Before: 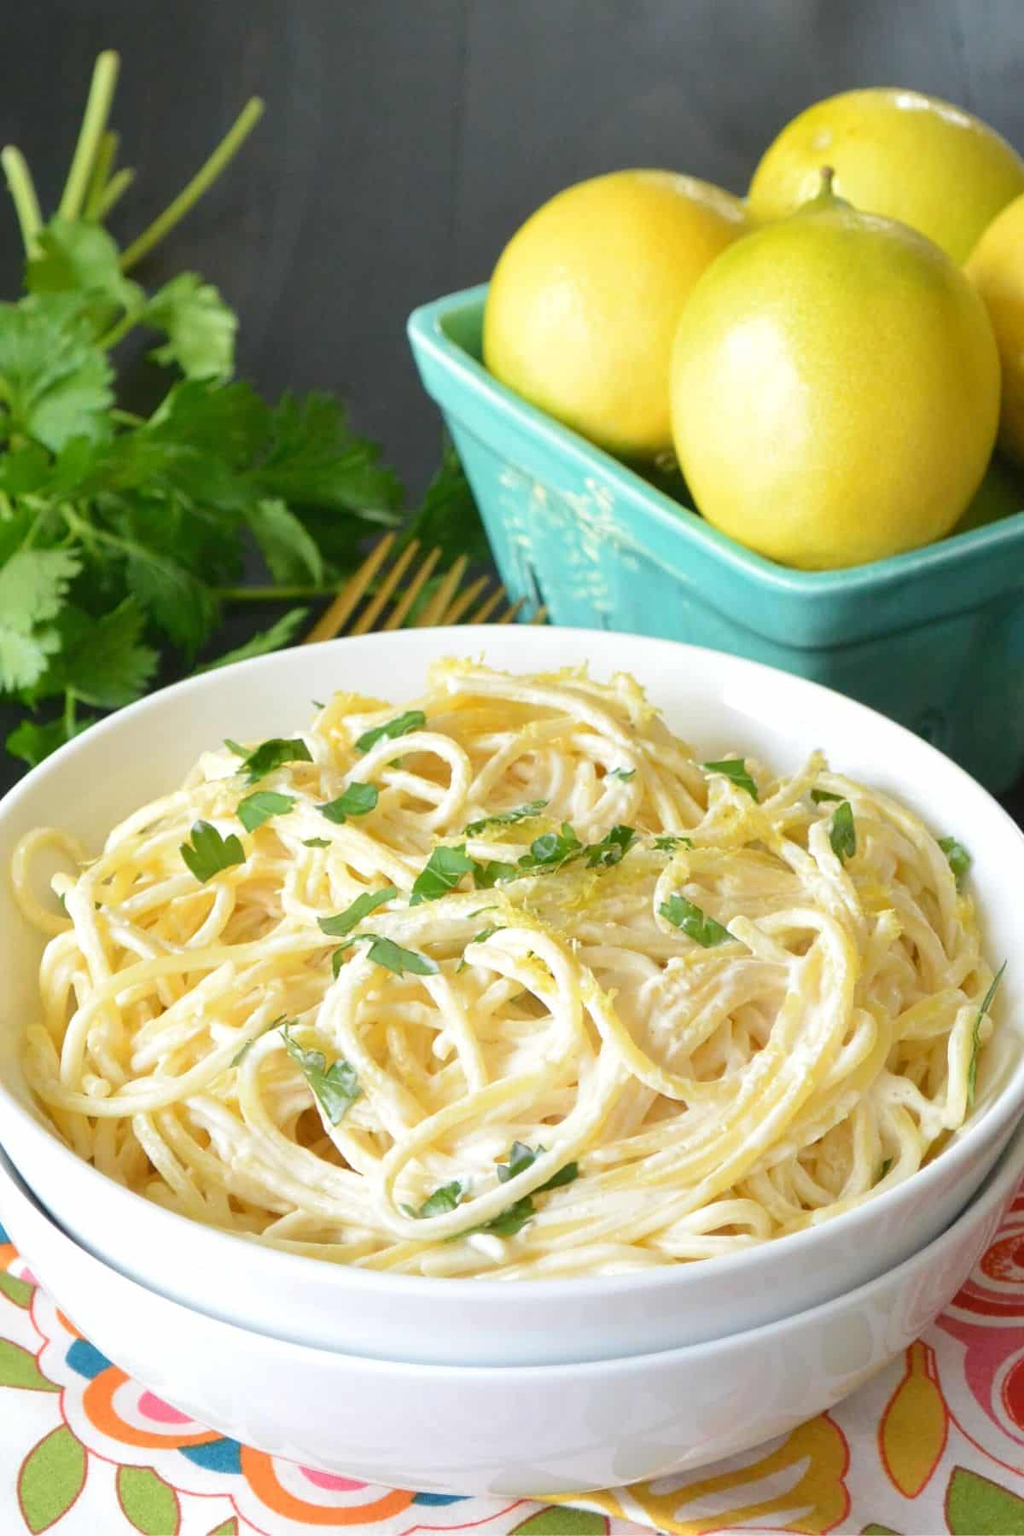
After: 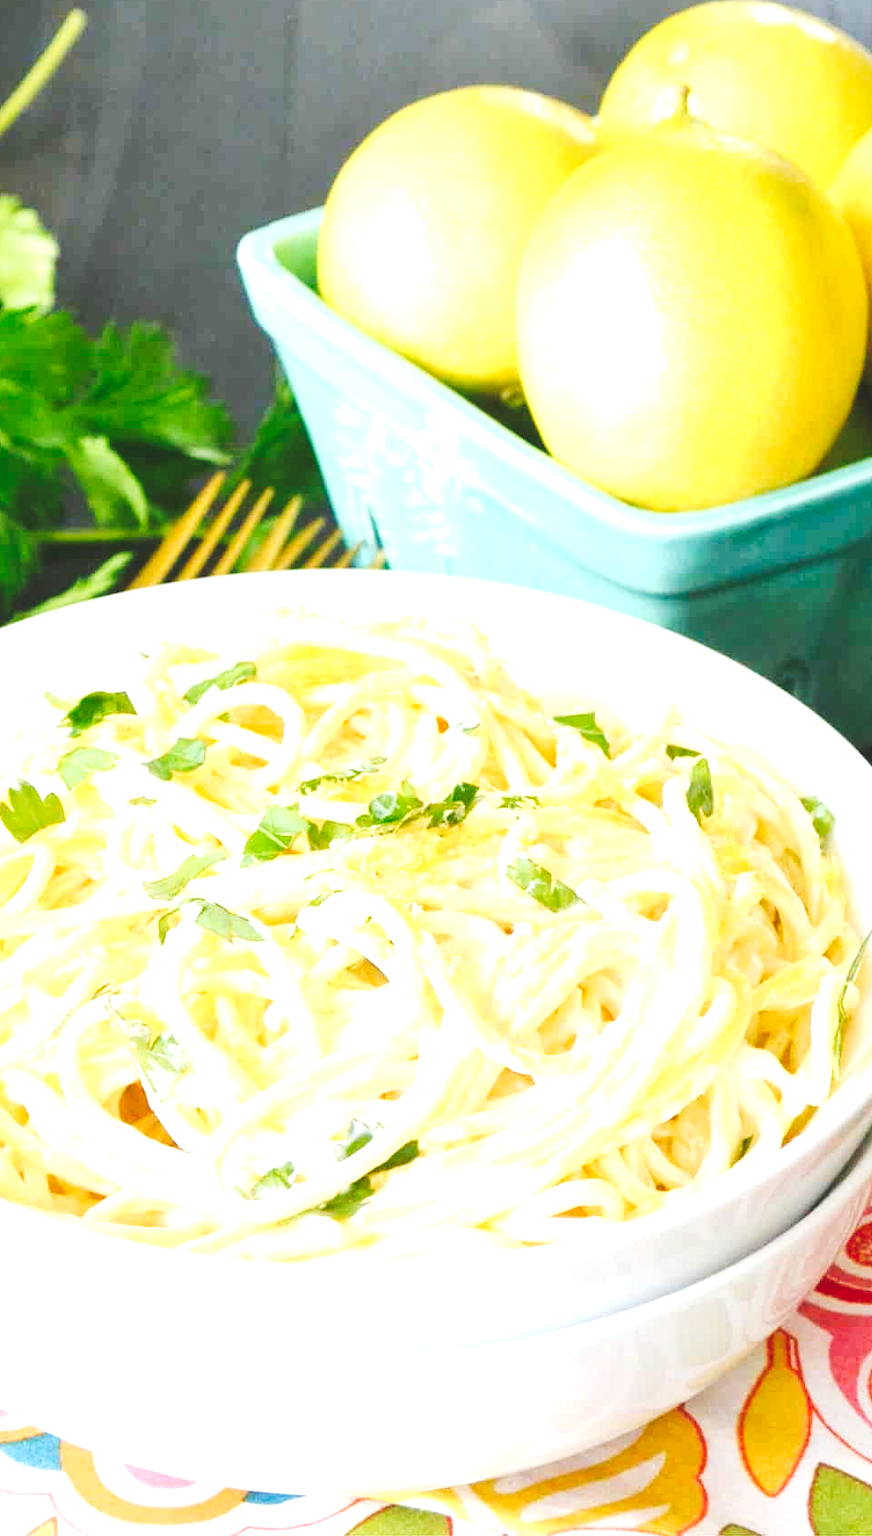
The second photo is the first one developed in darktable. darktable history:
crop and rotate: left 17.959%, top 5.771%, right 1.742%
exposure: black level correction 0, exposure 1.2 EV, compensate exposure bias true, compensate highlight preservation false
tone curve: curves: ch0 [(0, 0) (0.003, 0.117) (0.011, 0.118) (0.025, 0.123) (0.044, 0.13) (0.069, 0.137) (0.1, 0.149) (0.136, 0.157) (0.177, 0.184) (0.224, 0.217) (0.277, 0.257) (0.335, 0.324) (0.399, 0.406) (0.468, 0.511) (0.543, 0.609) (0.623, 0.712) (0.709, 0.8) (0.801, 0.877) (0.898, 0.938) (1, 1)], preserve colors none
local contrast: mode bilateral grid, contrast 20, coarseness 50, detail 120%, midtone range 0.2
